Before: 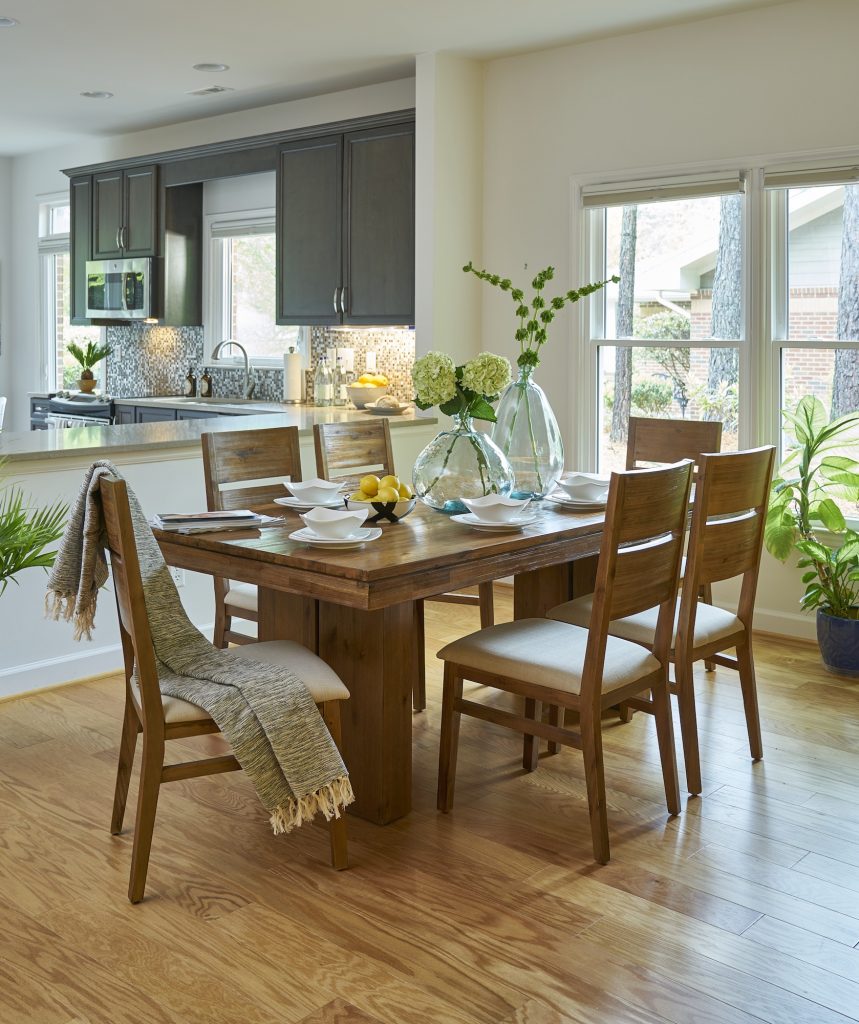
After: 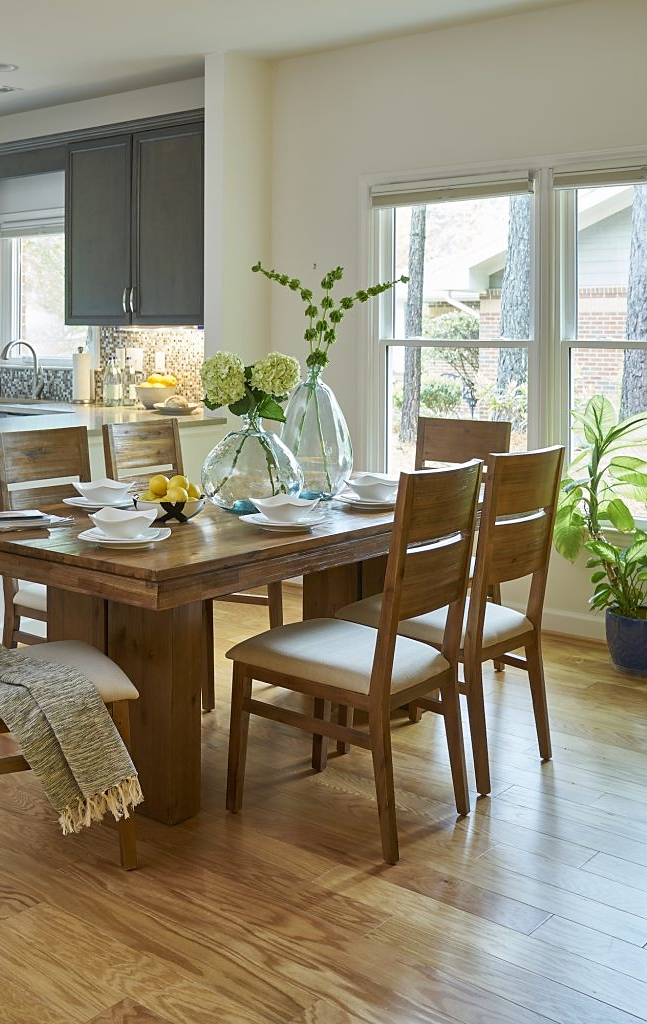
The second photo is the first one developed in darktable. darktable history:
crop and rotate: left 24.573%
sharpen: radius 1.444, amount 0.407, threshold 1.677
